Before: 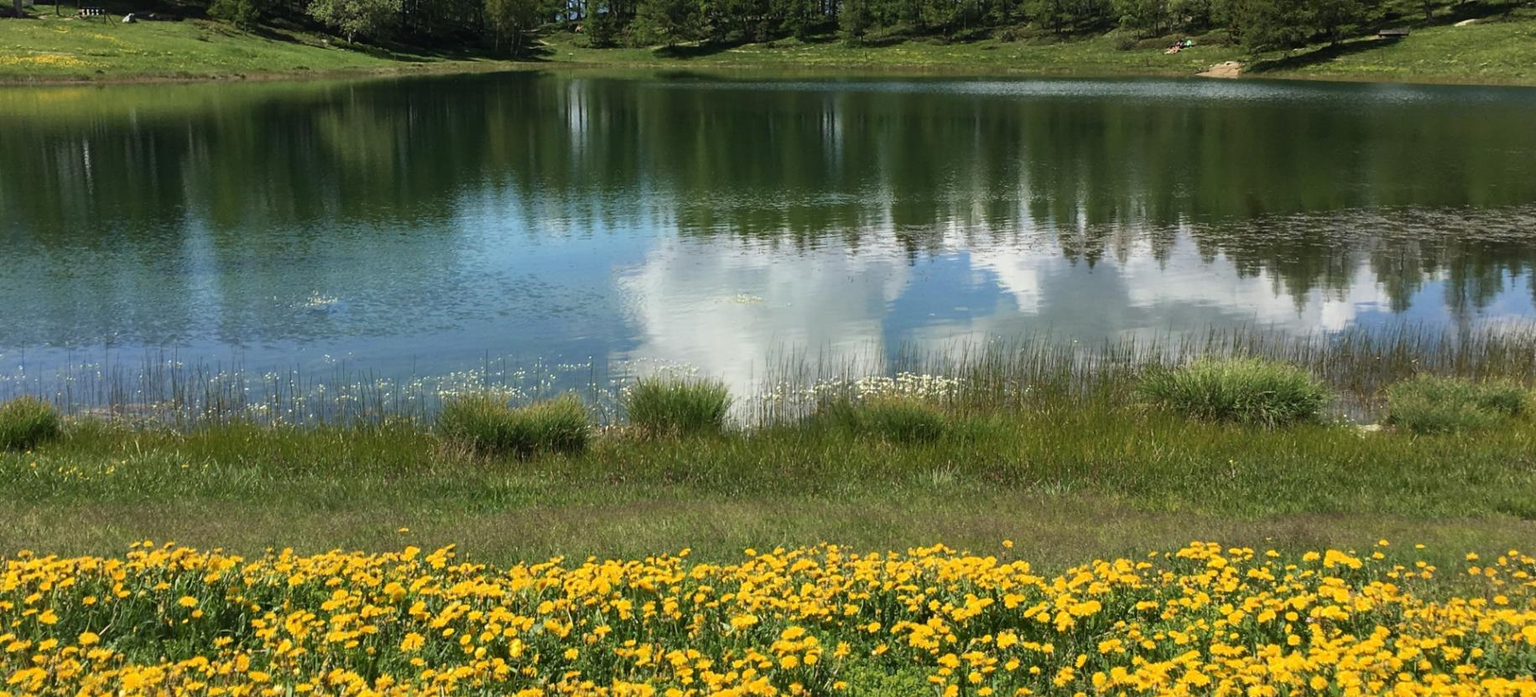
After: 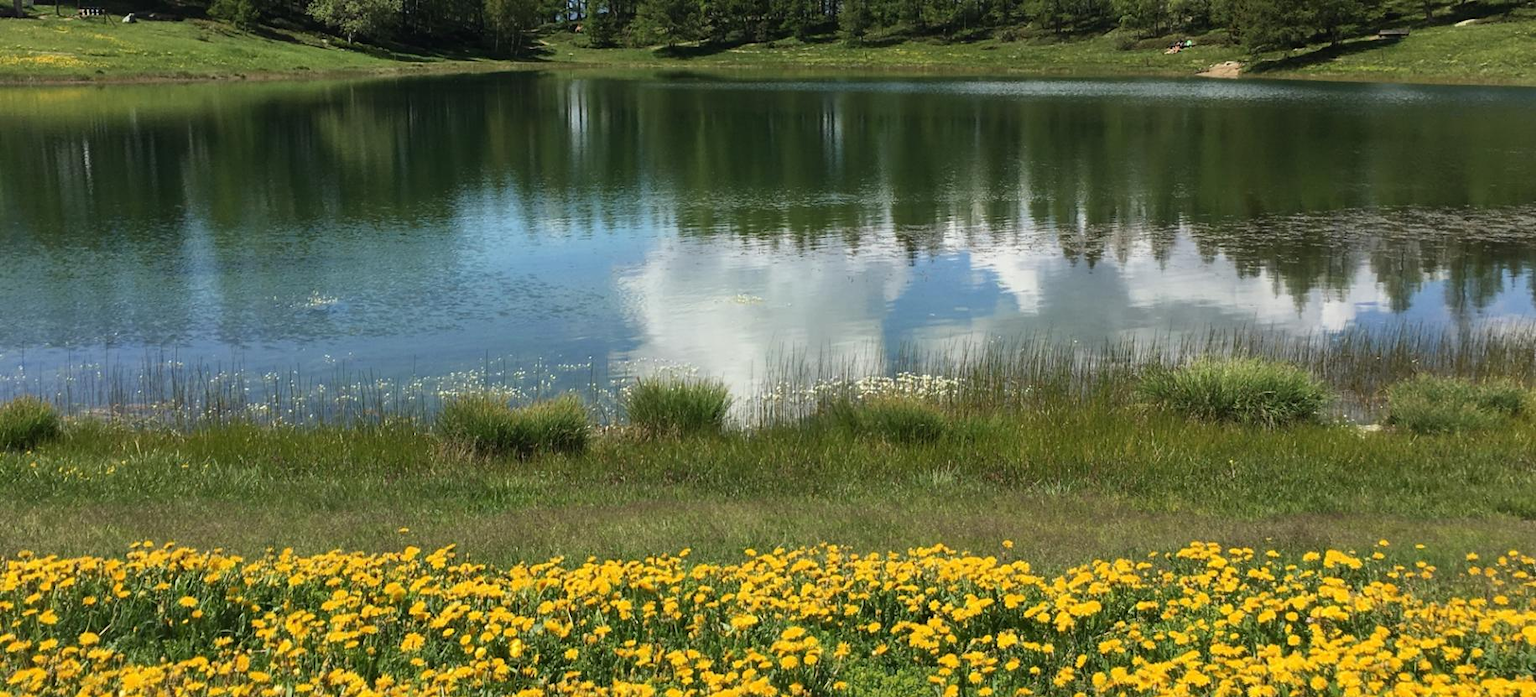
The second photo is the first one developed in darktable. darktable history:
tone equalizer: -8 EV 0.069 EV
